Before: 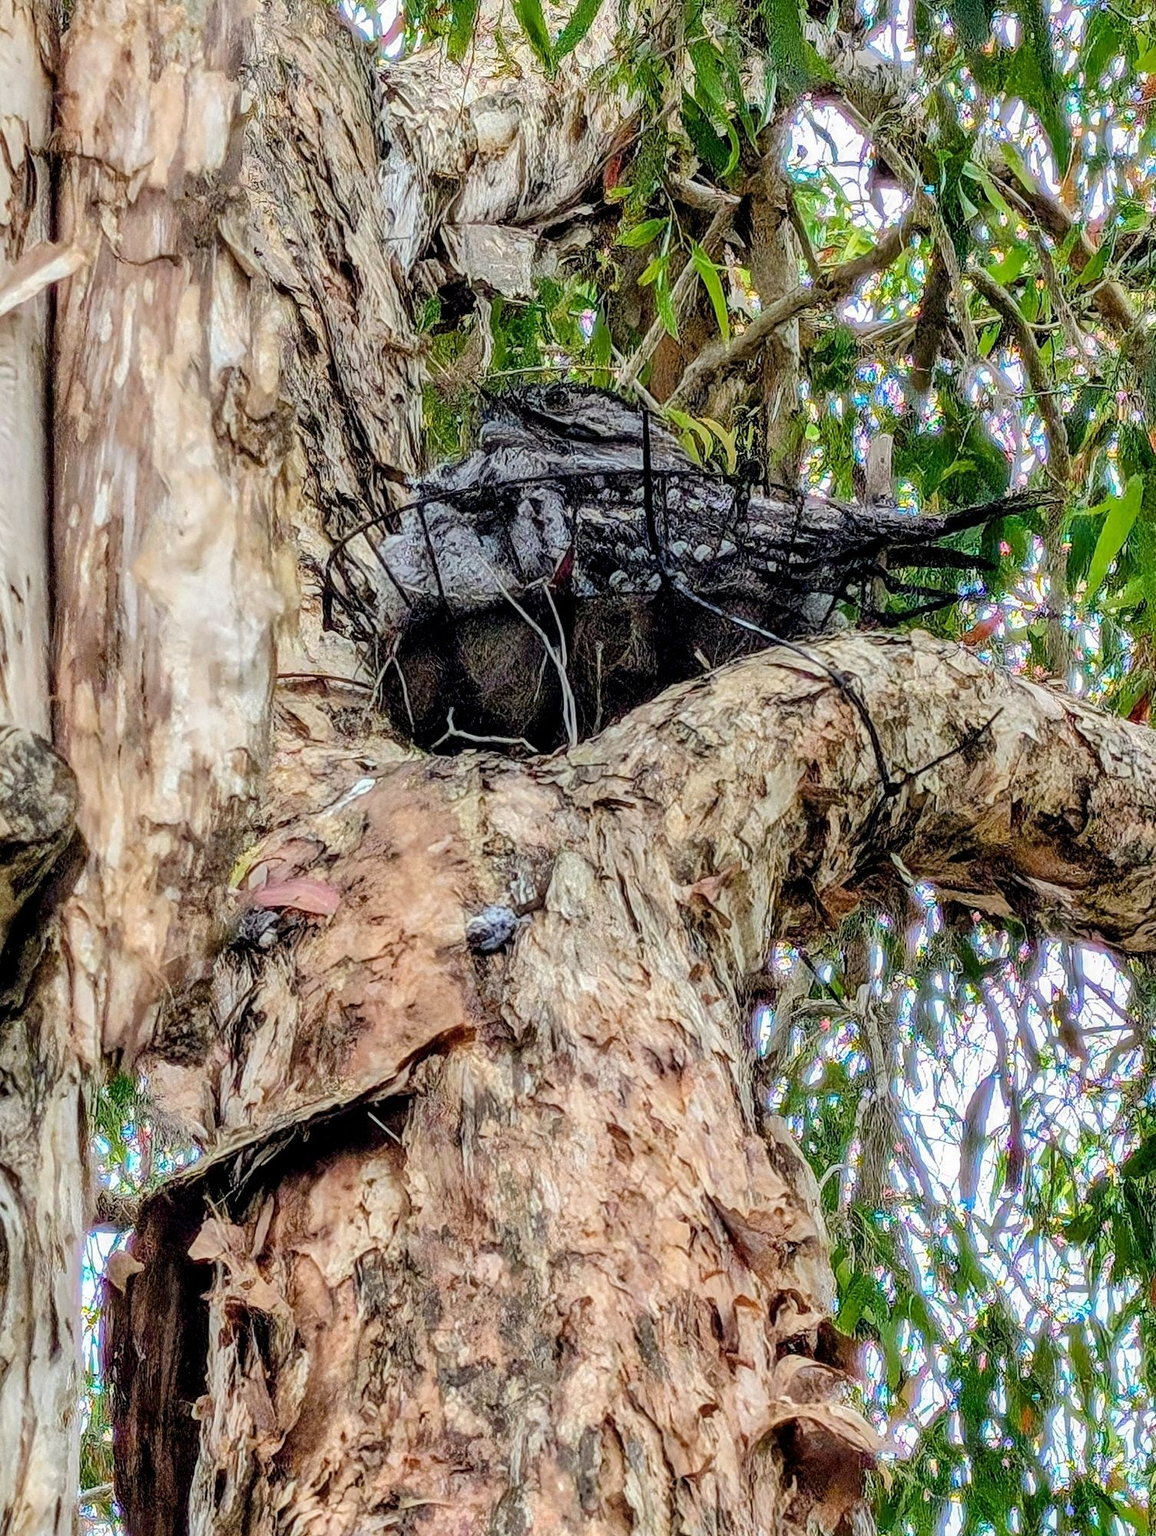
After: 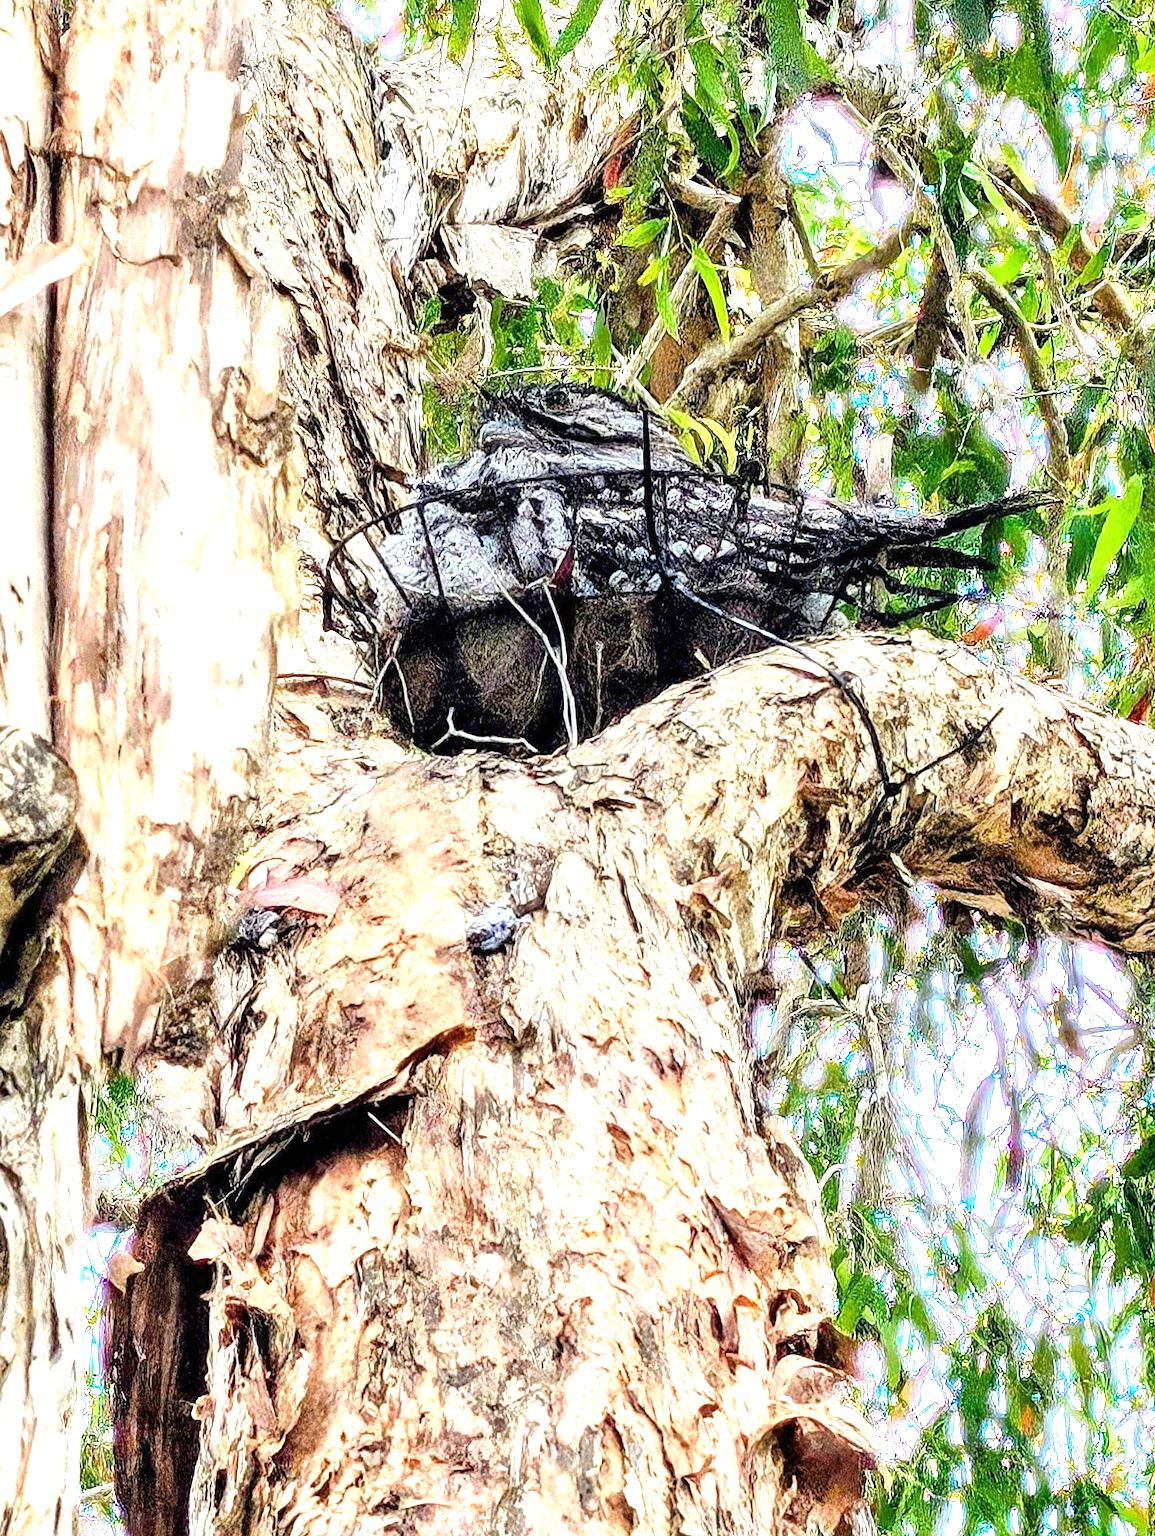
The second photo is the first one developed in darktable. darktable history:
exposure: black level correction 0, exposure 1.38 EV, compensate exposure bias true, compensate highlight preservation false
